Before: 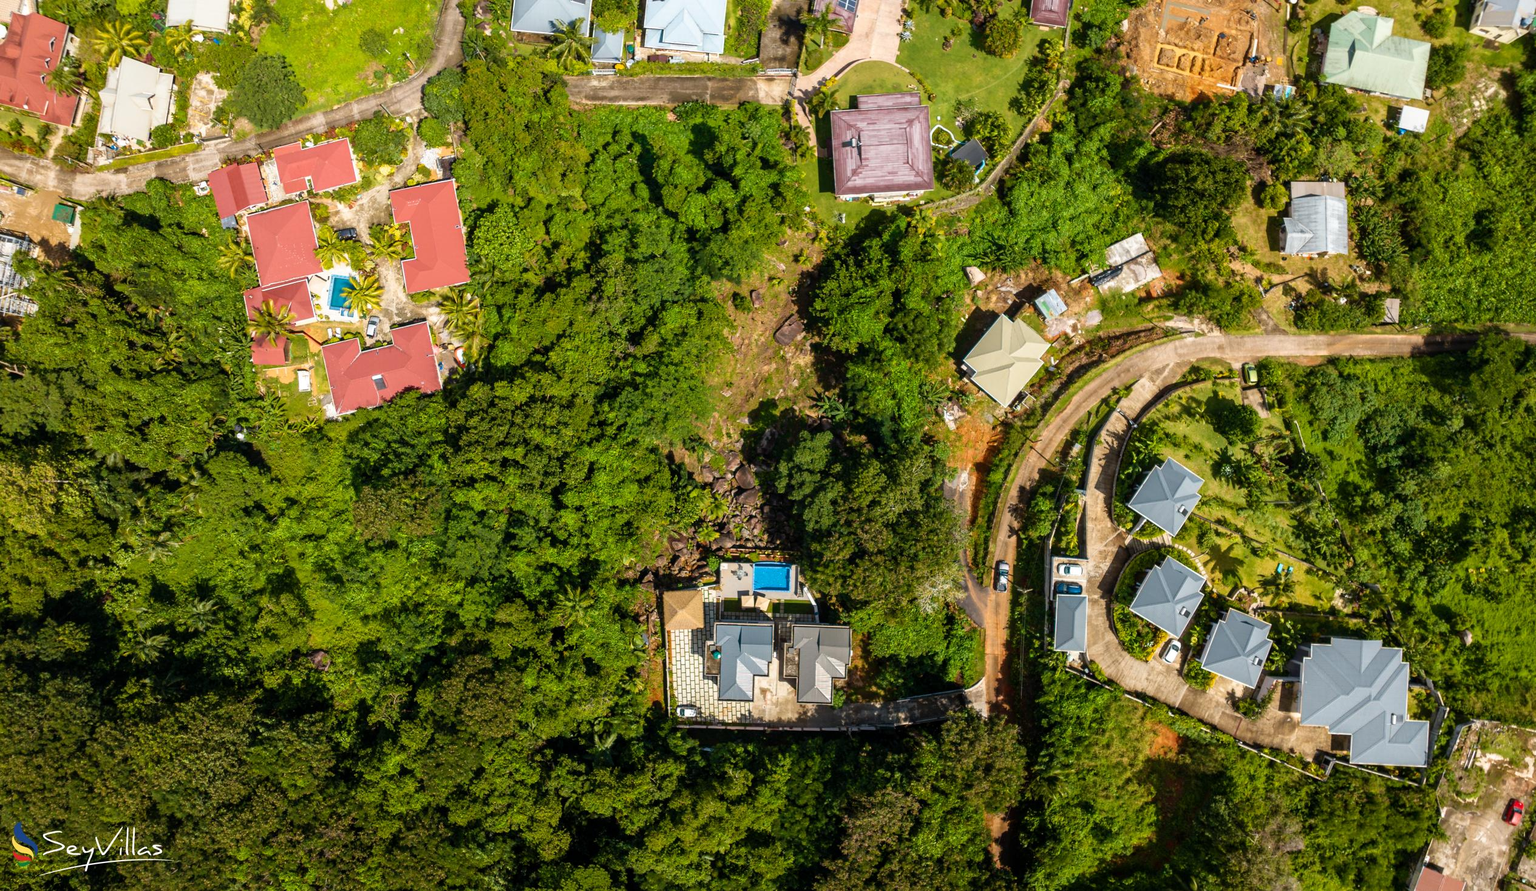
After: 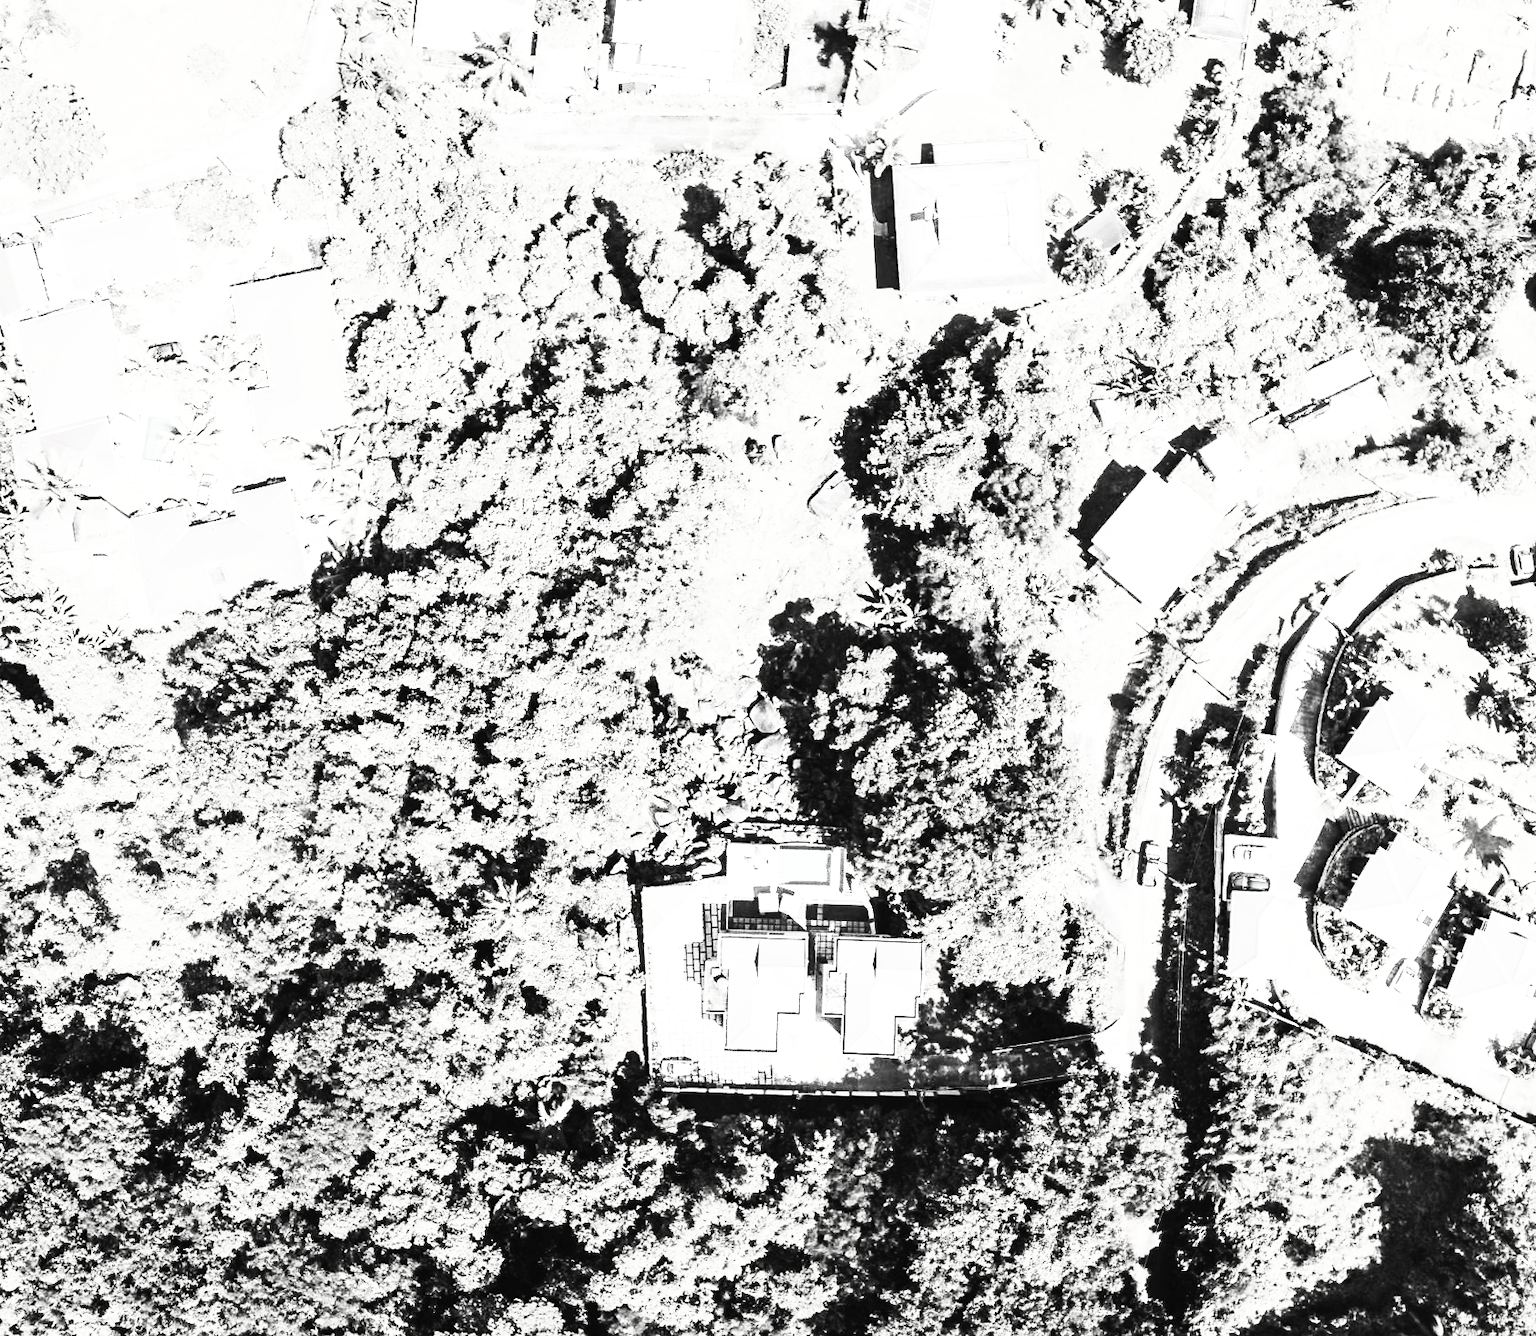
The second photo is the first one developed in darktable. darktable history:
crop and rotate: left 15.38%, right 17.949%
exposure: black level correction 0, exposure 0.703 EV, compensate highlight preservation false
base curve: curves: ch0 [(0, 0) (0.007, 0.004) (0.027, 0.03) (0.046, 0.07) (0.207, 0.54) (0.442, 0.872) (0.673, 0.972) (1, 1)], preserve colors none
contrast brightness saturation: contrast 0.543, brightness 0.452, saturation -0.991
color zones: curves: ch0 [(0.25, 0.5) (0.423, 0.5) (0.443, 0.5) (0.521, 0.756) (0.568, 0.5) (0.576, 0.5) (0.75, 0.5)]; ch1 [(0.25, 0.5) (0.423, 0.5) (0.443, 0.5) (0.539, 0.873) (0.624, 0.565) (0.631, 0.5) (0.75, 0.5)]
